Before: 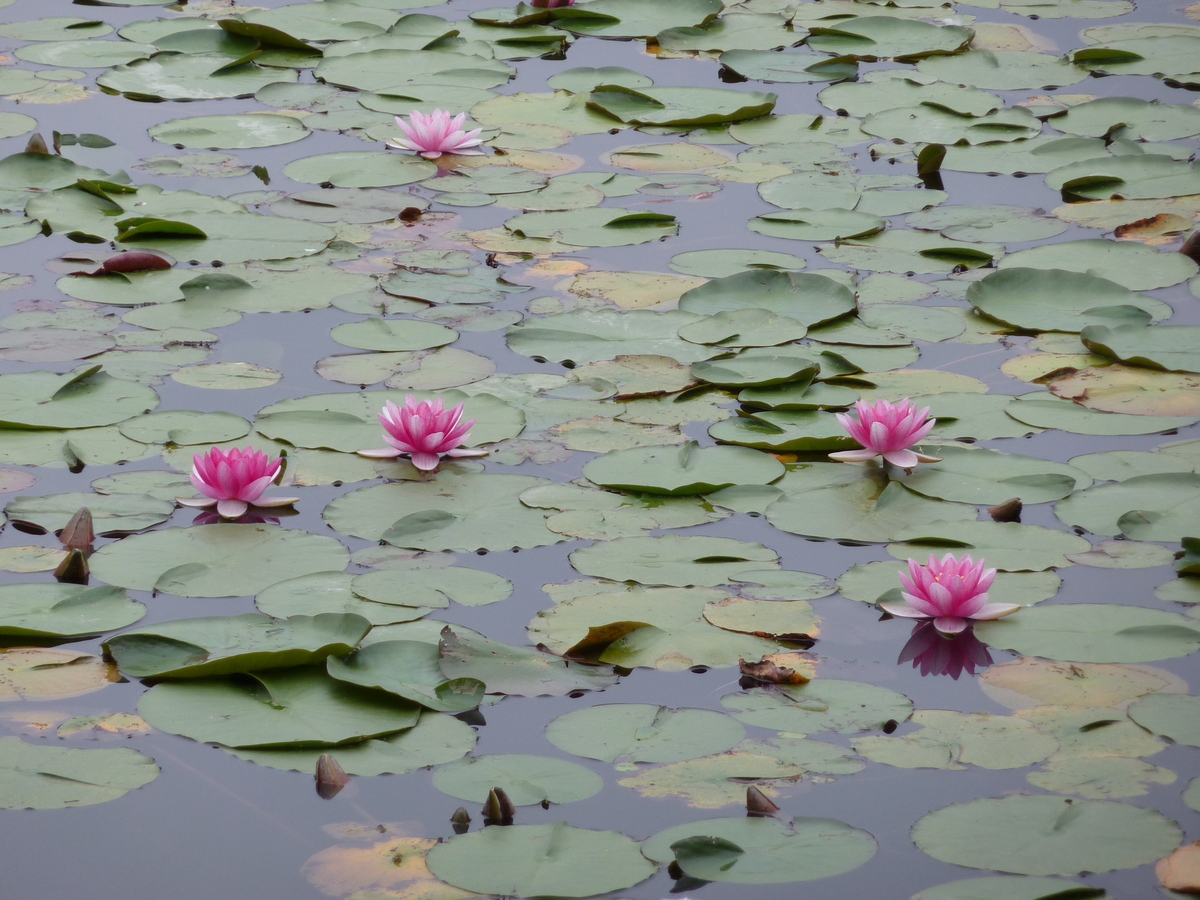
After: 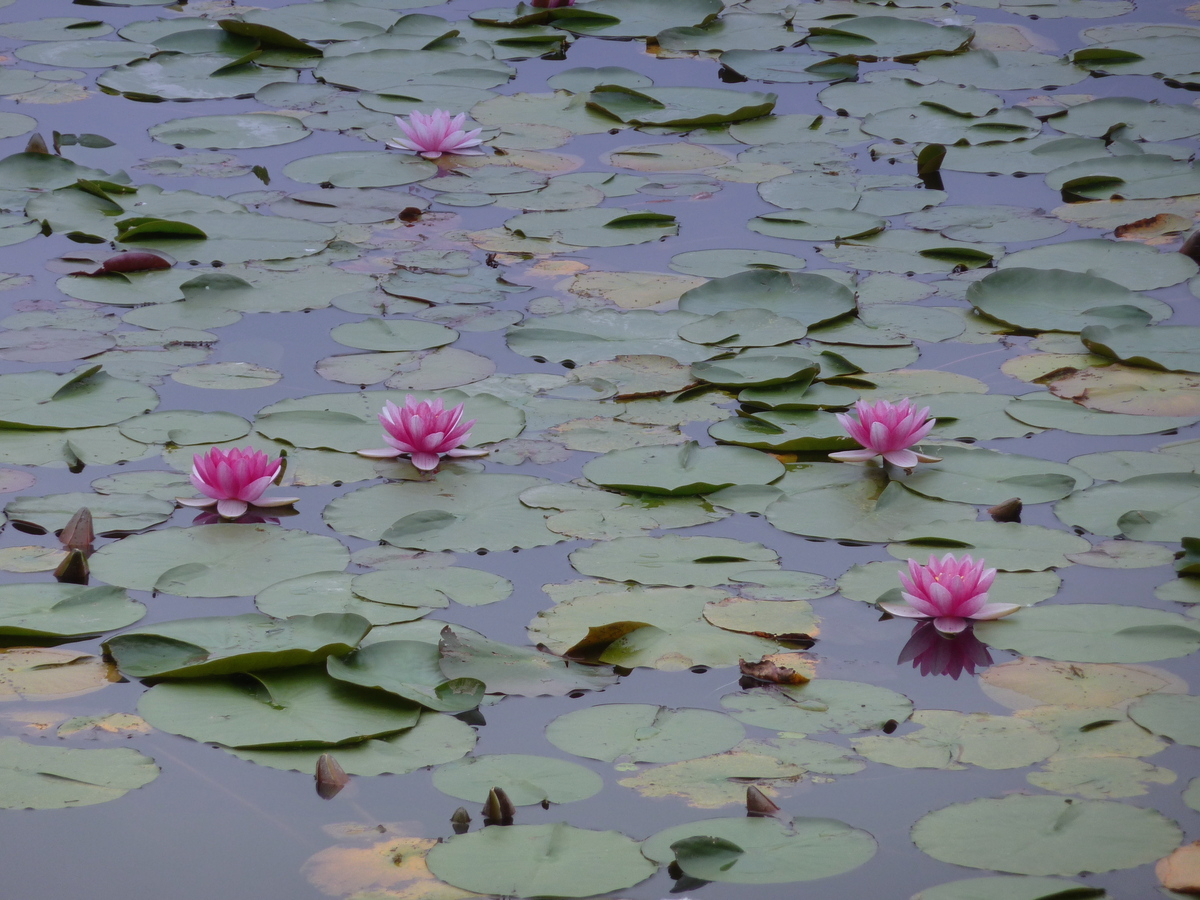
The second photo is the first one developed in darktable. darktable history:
contrast equalizer: y [[0.5, 0.5, 0.472, 0.5, 0.5, 0.5], [0.5 ×6], [0.5 ×6], [0 ×6], [0 ×6]]
graduated density: hue 238.83°, saturation 50%
